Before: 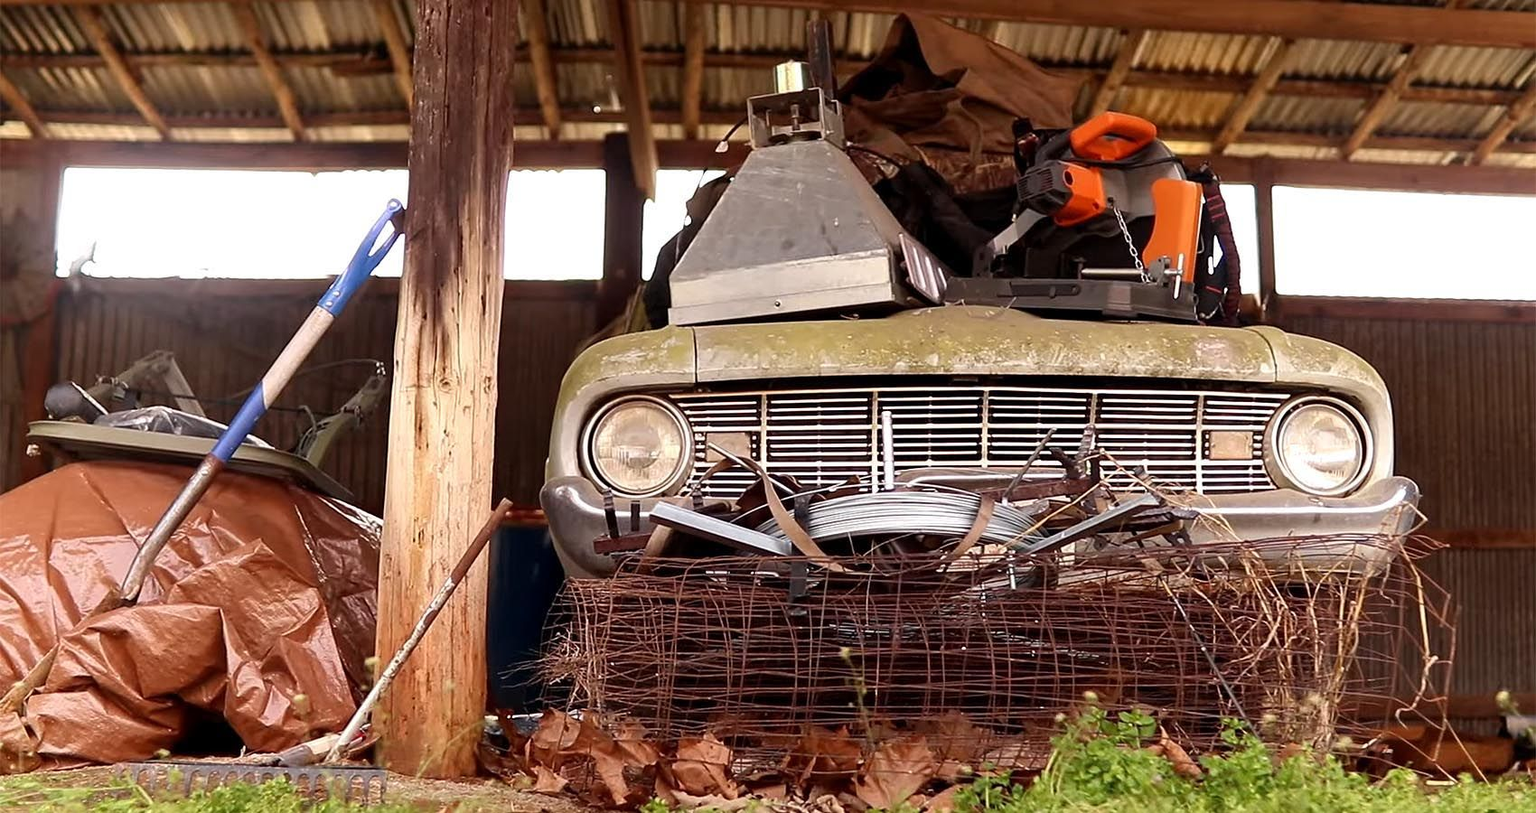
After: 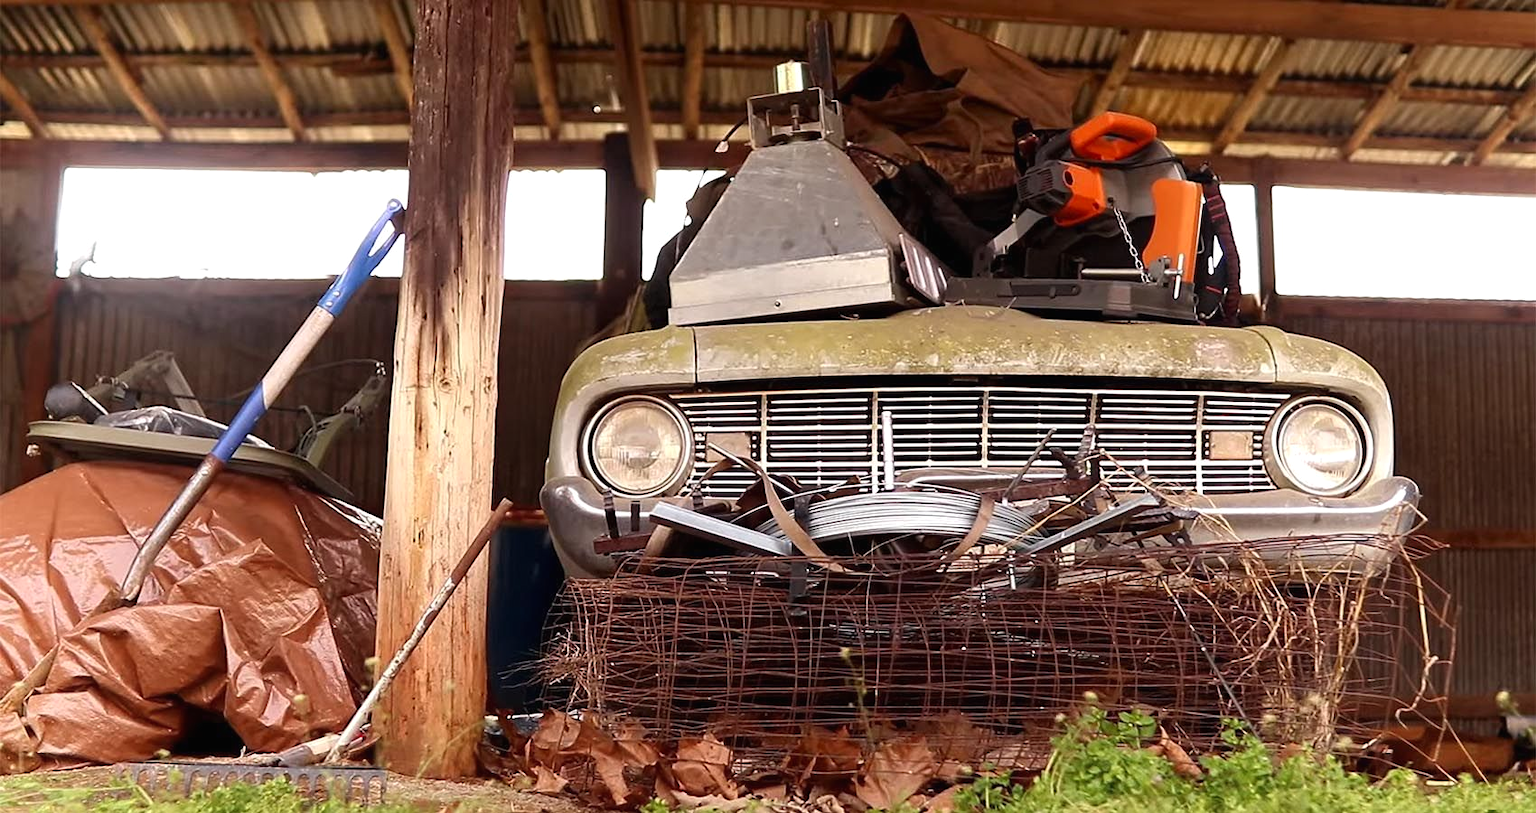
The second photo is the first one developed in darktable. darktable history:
exposure: black level correction -0.001, exposure 0.08 EV, compensate highlight preservation false
shadows and highlights: shadows -40.15, highlights 62.88, soften with gaussian
